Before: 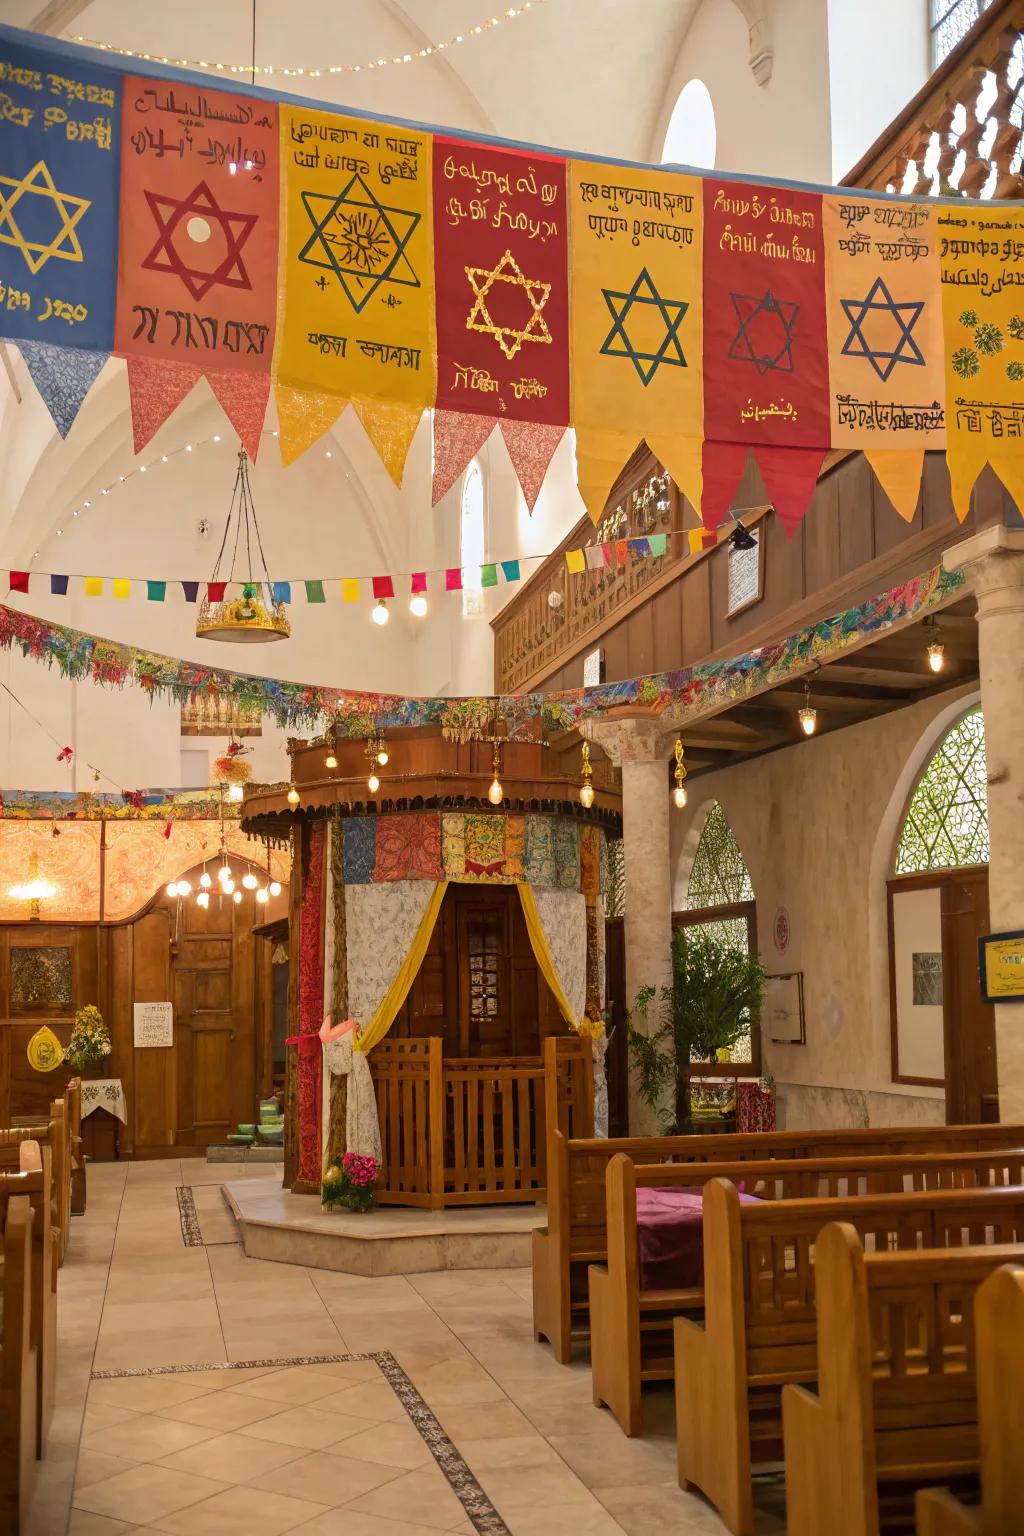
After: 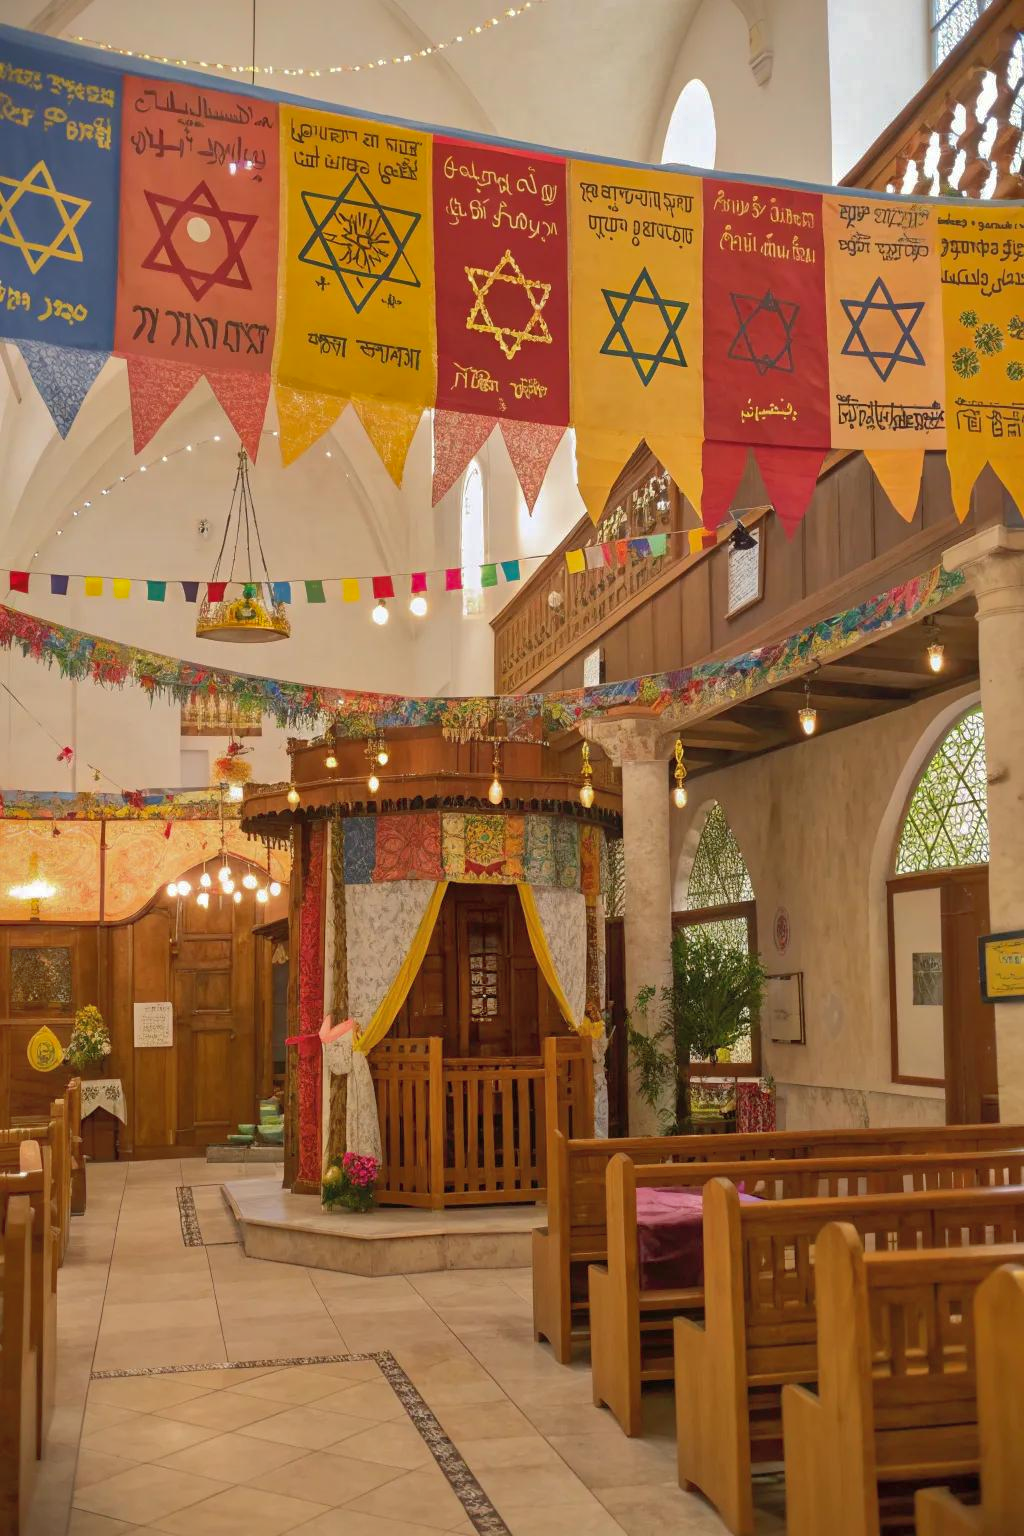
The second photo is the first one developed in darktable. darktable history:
shadows and highlights: shadows 59.62, highlights -59.94
